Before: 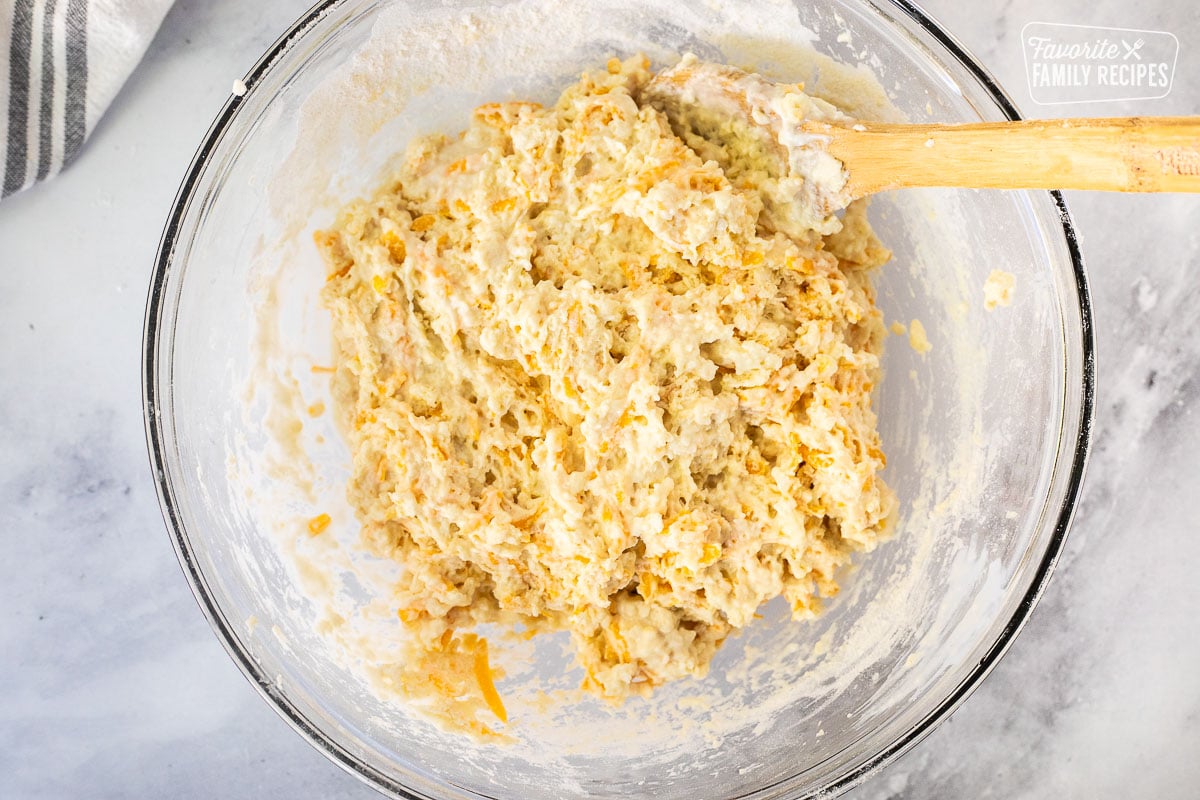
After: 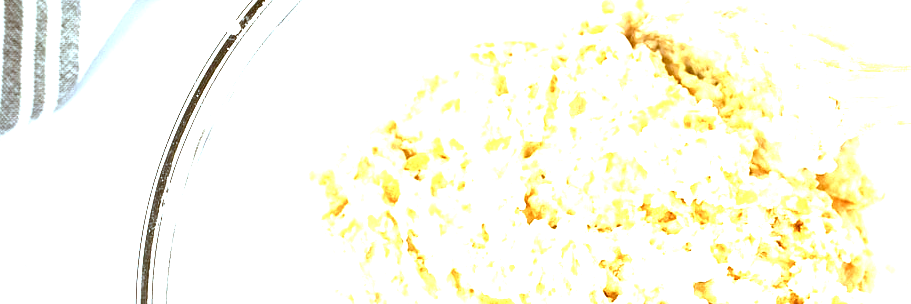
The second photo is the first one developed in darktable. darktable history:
color correction: highlights a* -14.31, highlights b* -16.77, shadows a* 10.22, shadows b* 29.58
crop: left 0.556%, top 7.639%, right 23.455%, bottom 54.321%
exposure: black level correction 0, exposure 1.443 EV, compensate highlight preservation false
color balance rgb: highlights gain › chroma 2.992%, highlights gain › hue 60°, perceptual saturation grading › global saturation 0.047%, perceptual brilliance grading › highlights 10.022%, perceptual brilliance grading › mid-tones 5.397%
